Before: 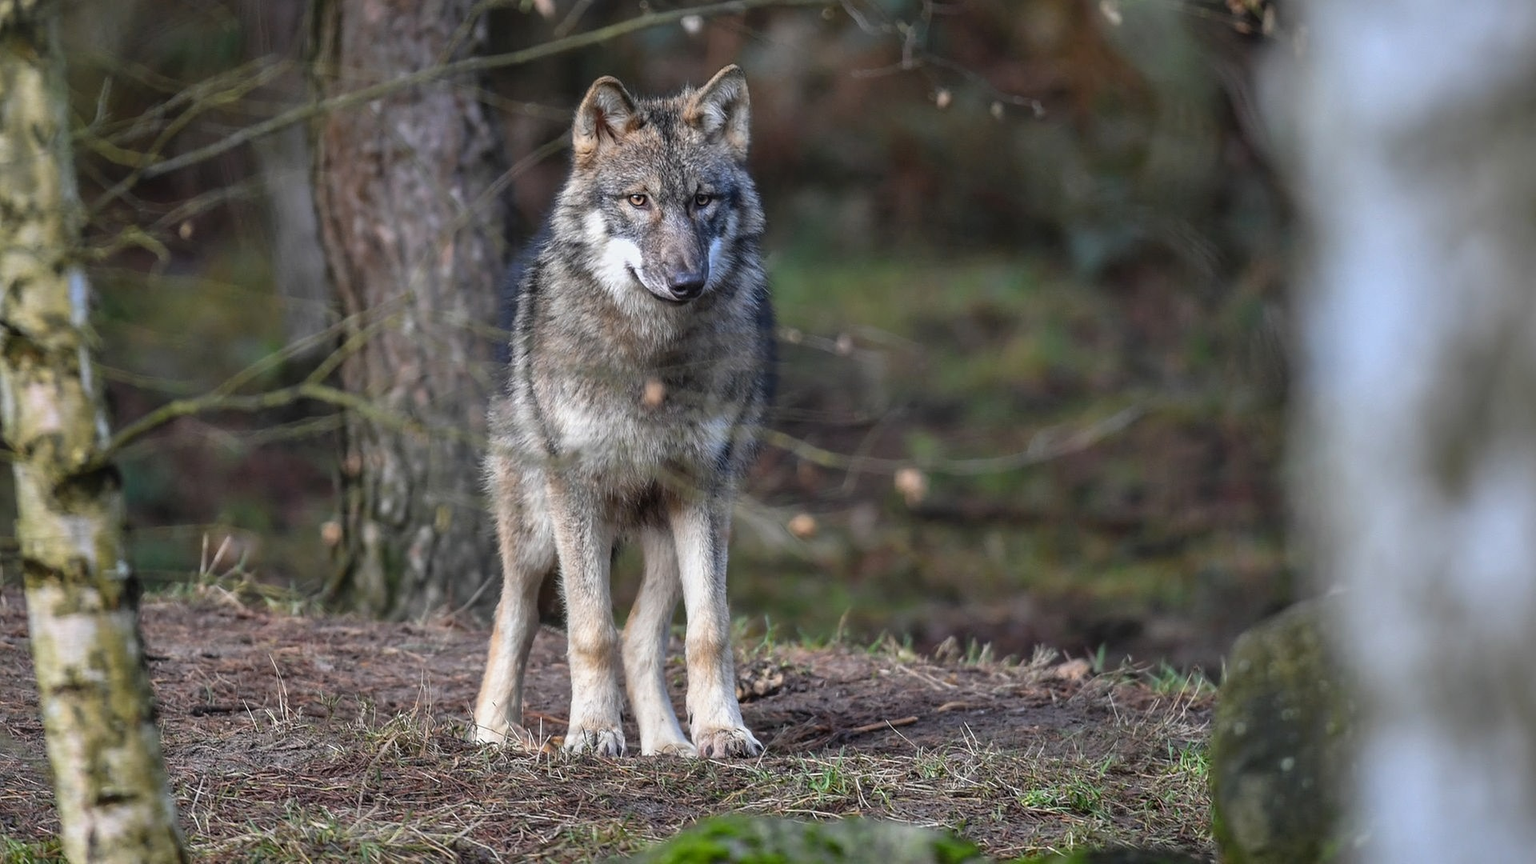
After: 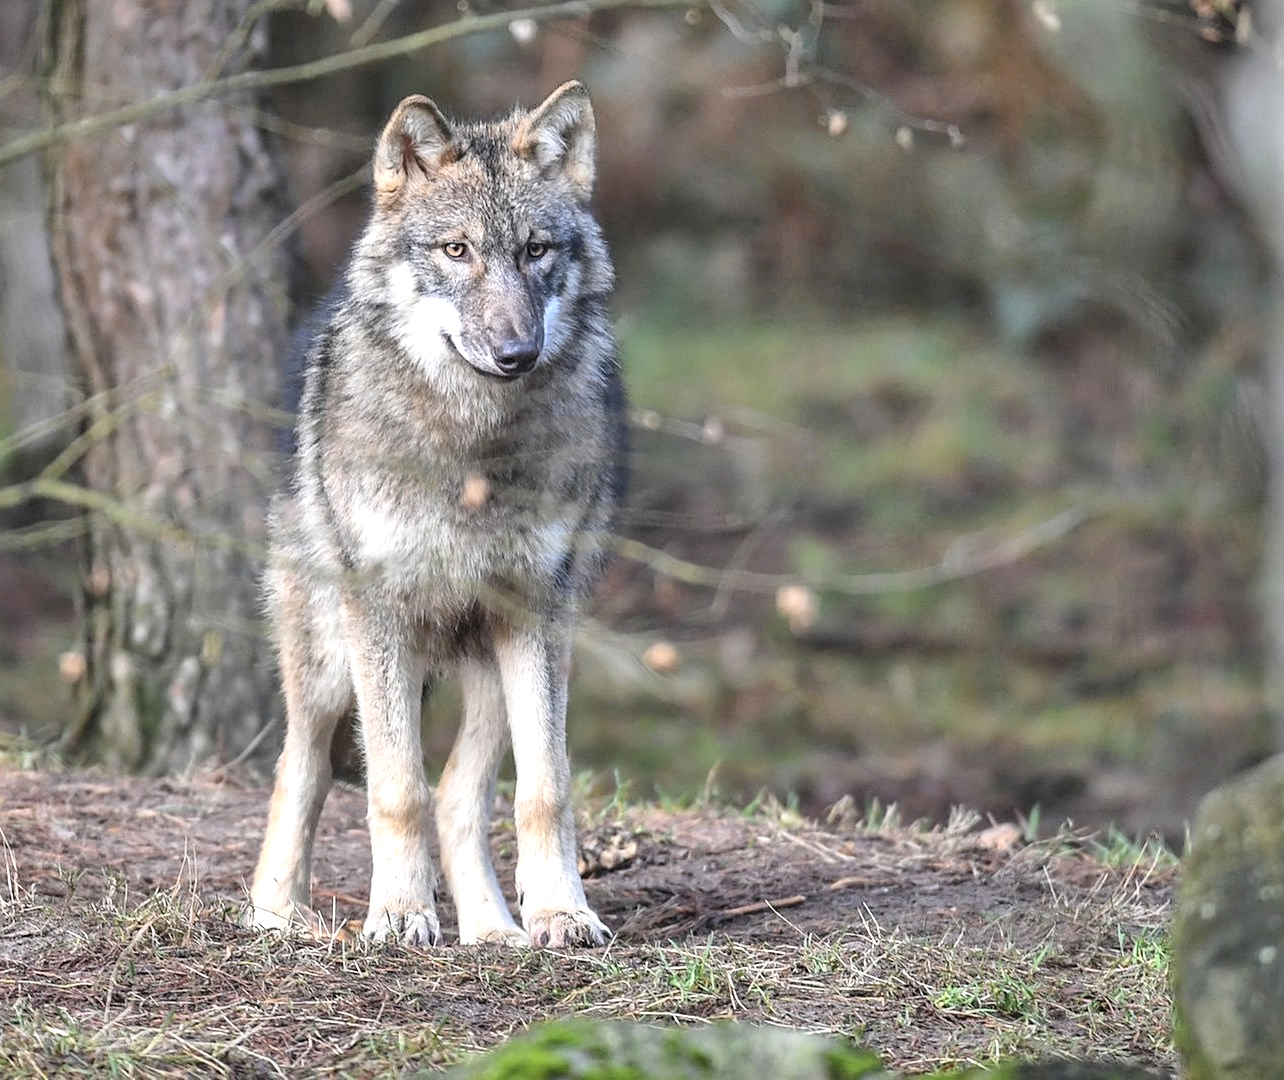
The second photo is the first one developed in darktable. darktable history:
exposure: compensate exposure bias true, compensate highlight preservation false
crop and rotate: left 17.822%, right 15.302%
contrast brightness saturation: contrast 0.143, brightness 0.224
sharpen: amount 0.21
shadows and highlights: radius 109.77, shadows 51.08, white point adjustment 9.03, highlights -2.75, soften with gaussian
color calibration: illuminant same as pipeline (D50), adaptation XYZ, x 0.346, y 0.357, temperature 5008.92 K
